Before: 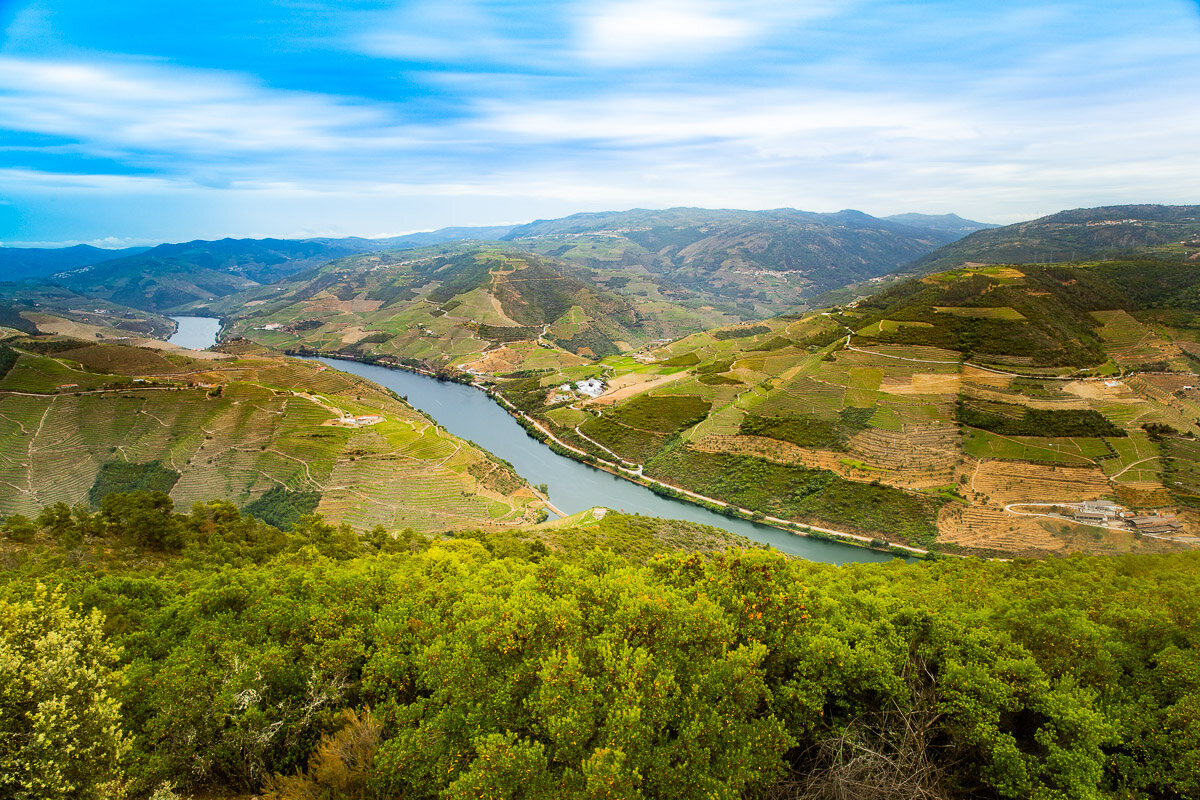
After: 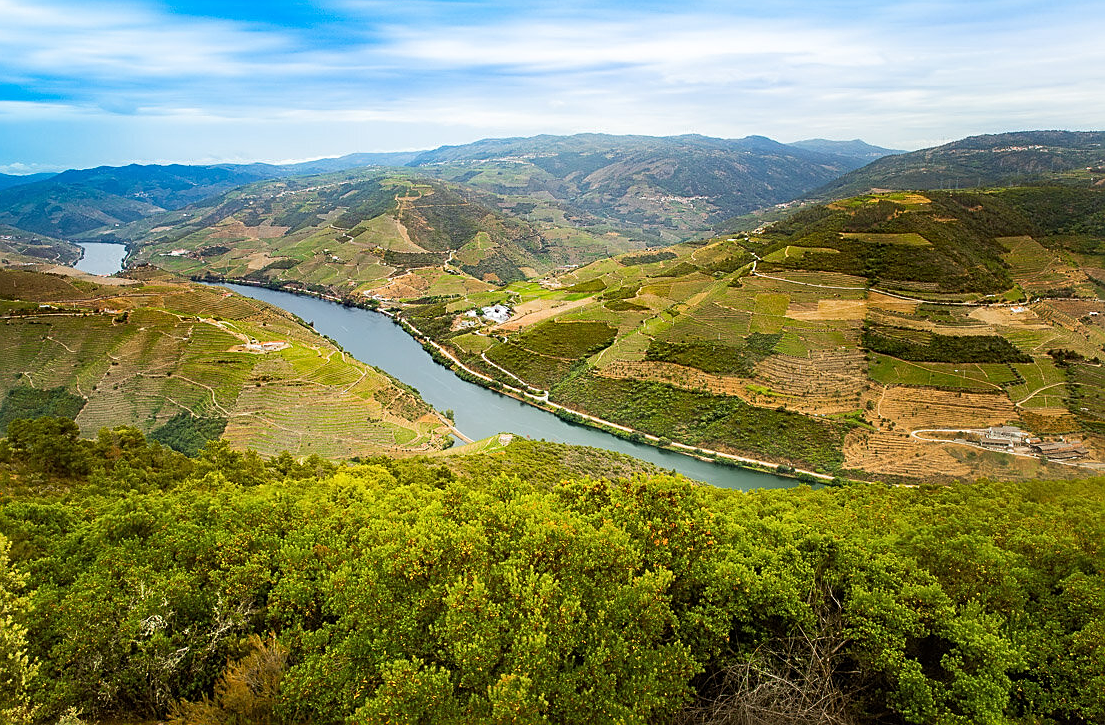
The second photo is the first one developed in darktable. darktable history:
crop and rotate: left 7.859%, top 9.272%
sharpen: on, module defaults
tone equalizer: edges refinement/feathering 500, mask exposure compensation -1.57 EV, preserve details no
